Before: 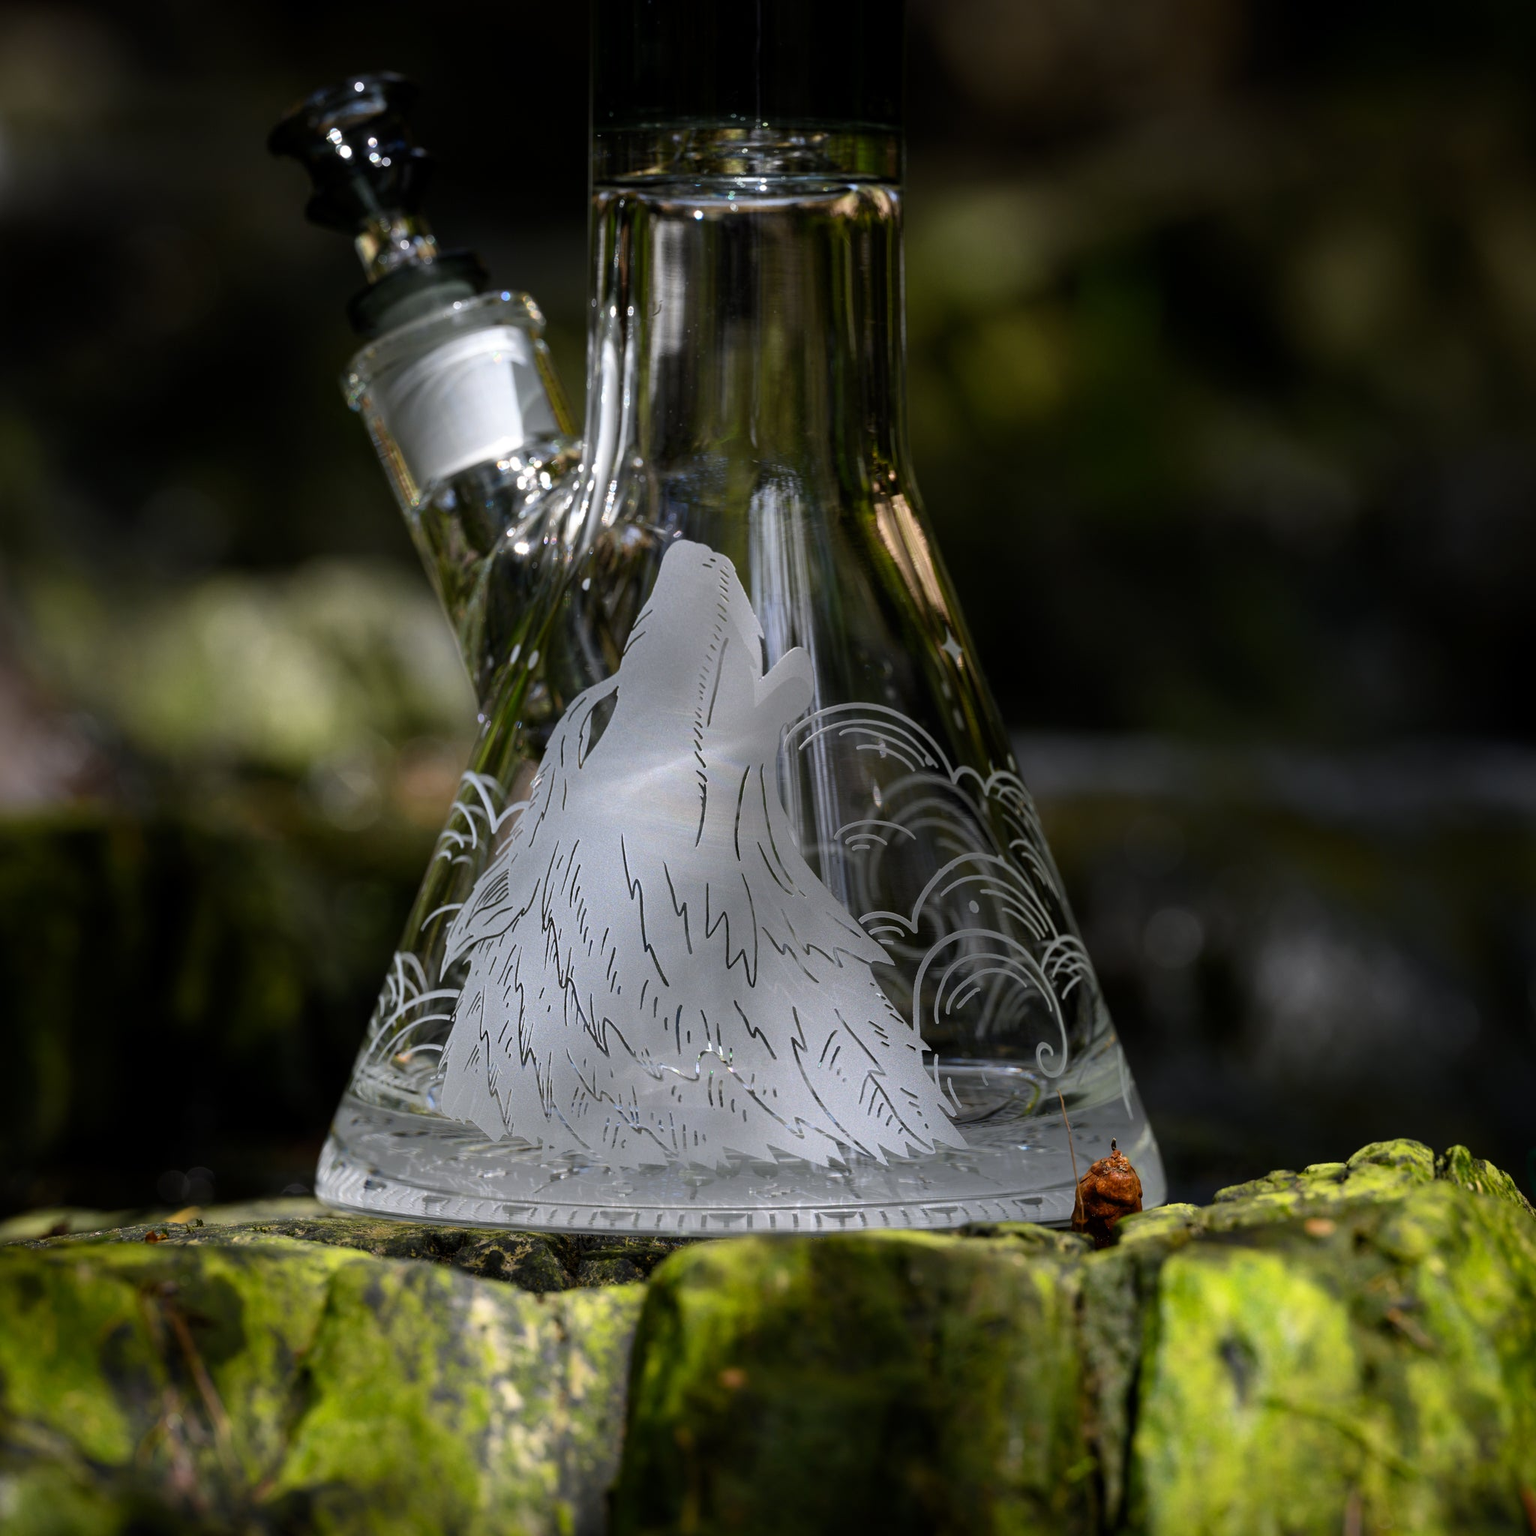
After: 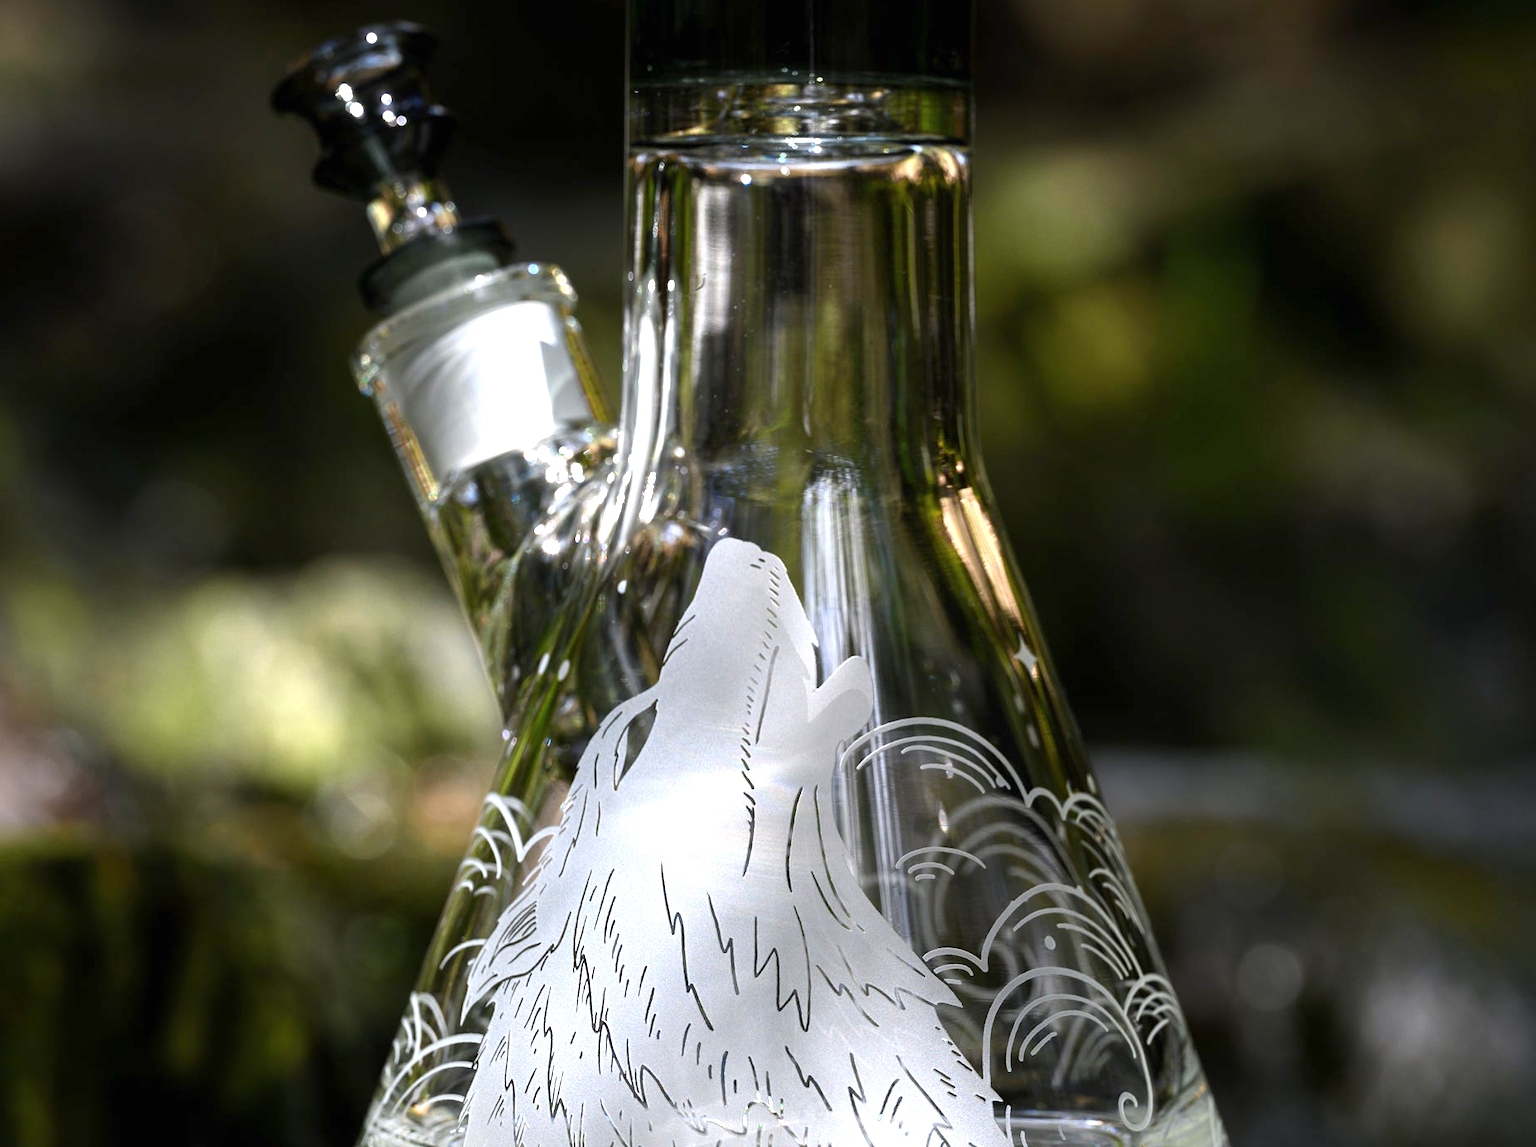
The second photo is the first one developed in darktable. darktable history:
color balance: output saturation 98.5%
exposure: black level correction 0, exposure 1.2 EV, compensate exposure bias true, compensate highlight preservation false
crop: left 1.509%, top 3.452%, right 7.696%, bottom 28.452%
